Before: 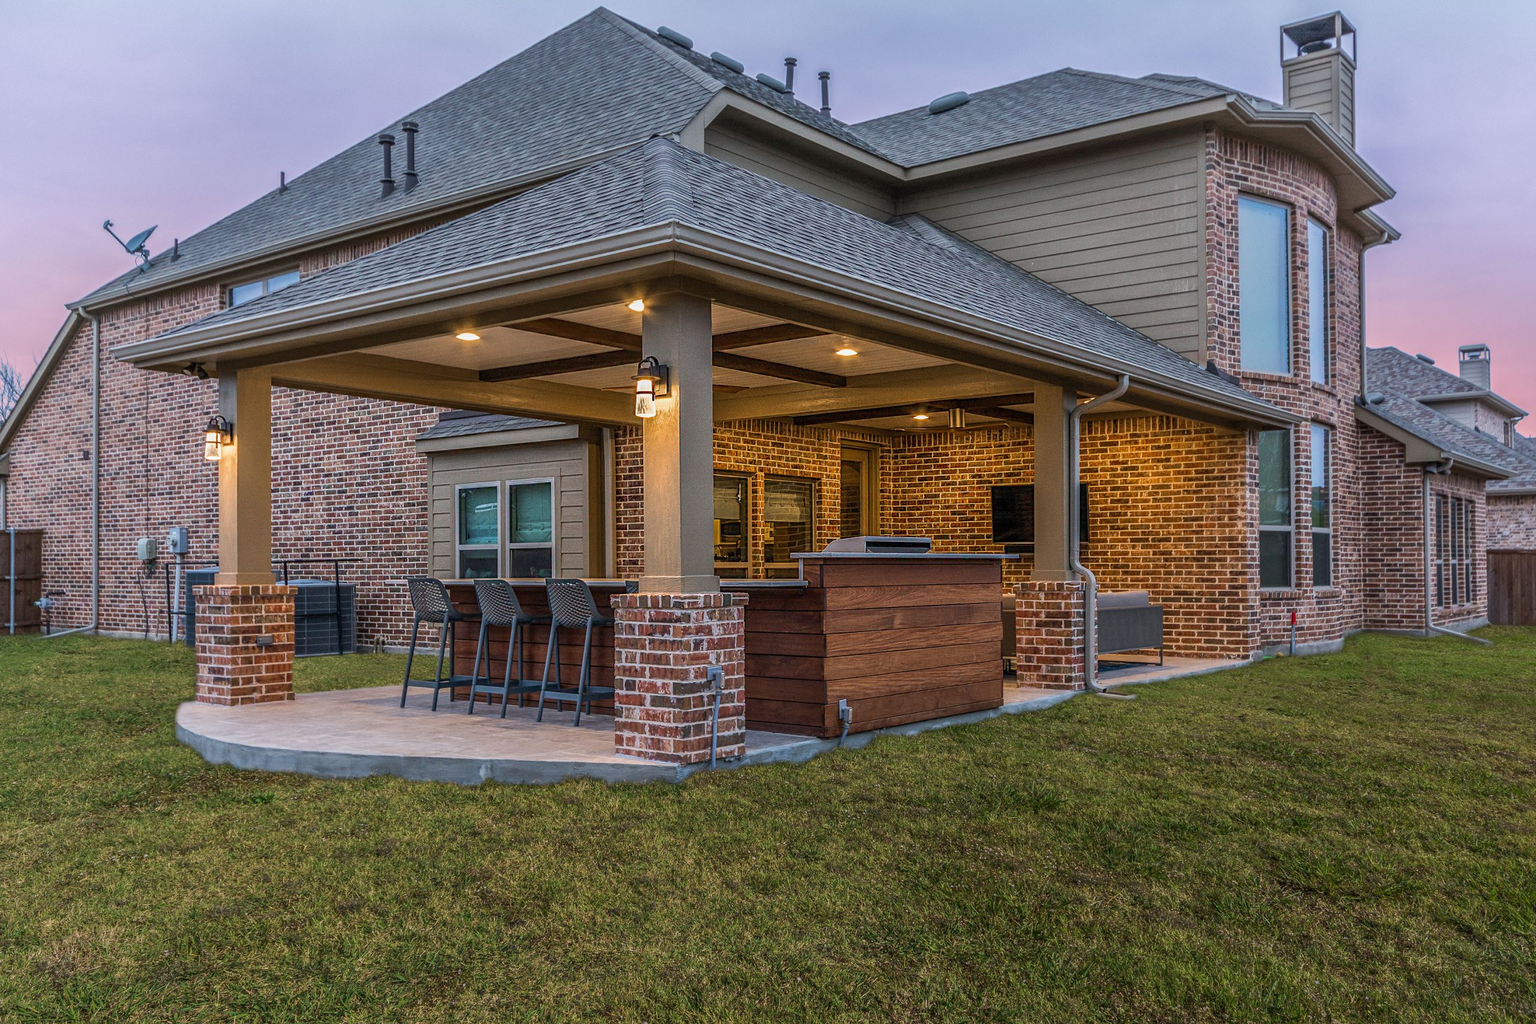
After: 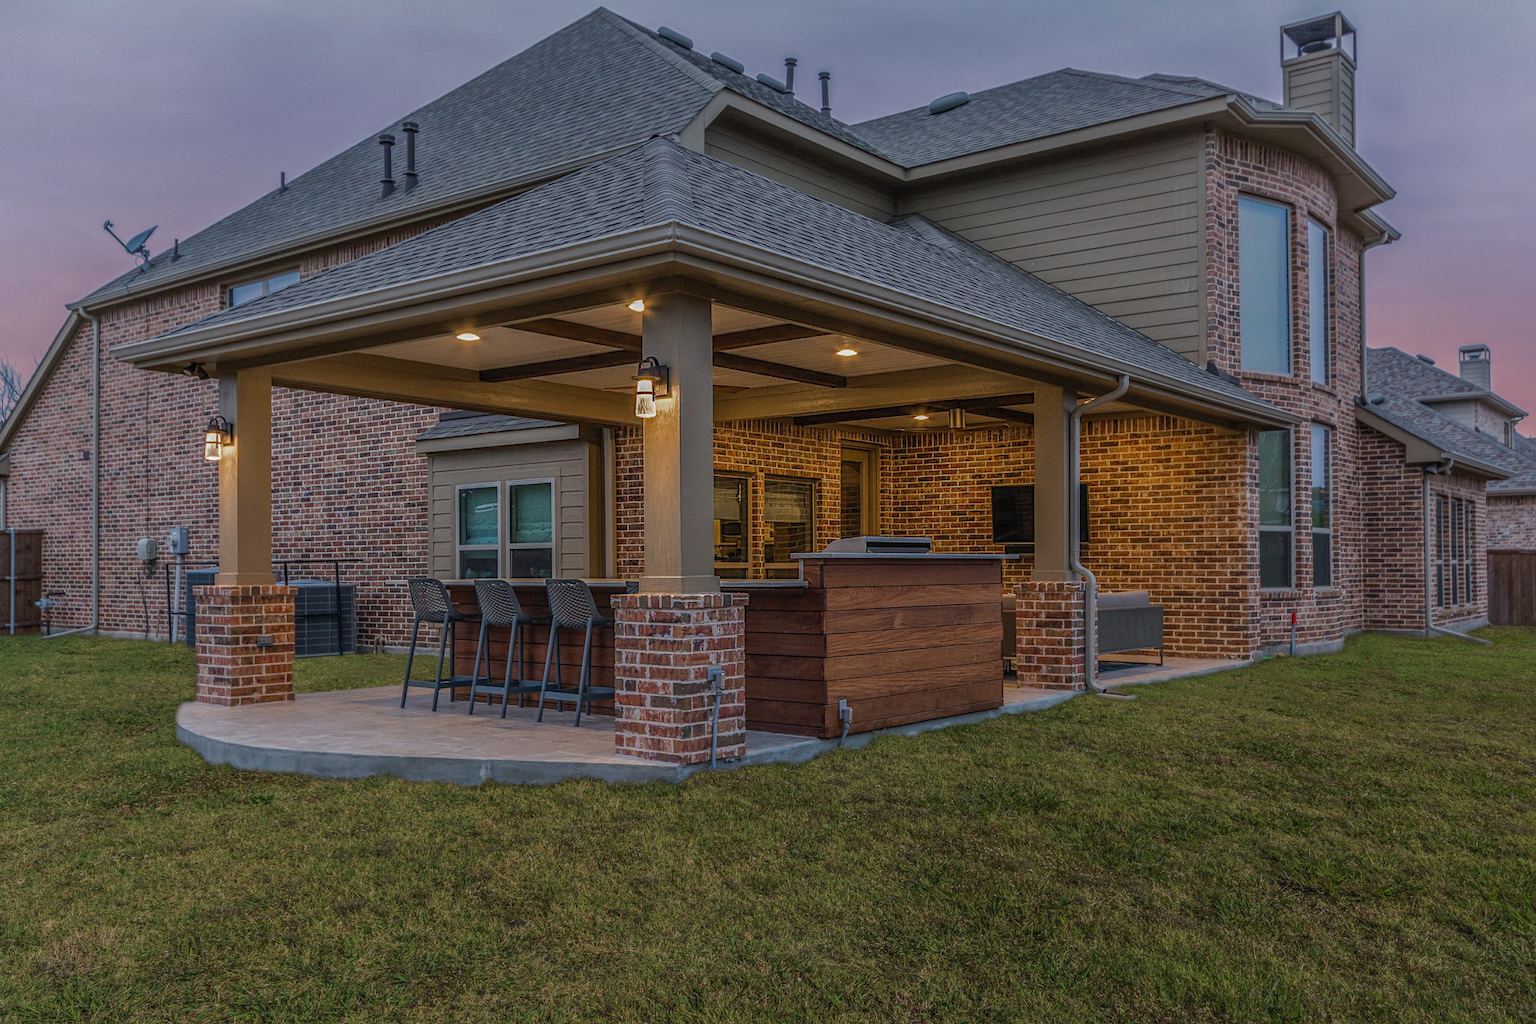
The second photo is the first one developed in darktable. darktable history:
contrast brightness saturation: contrast -0.11
local contrast: on, module defaults
base curve: curves: ch0 [(0, 0) (0.826, 0.587) (1, 1)]
